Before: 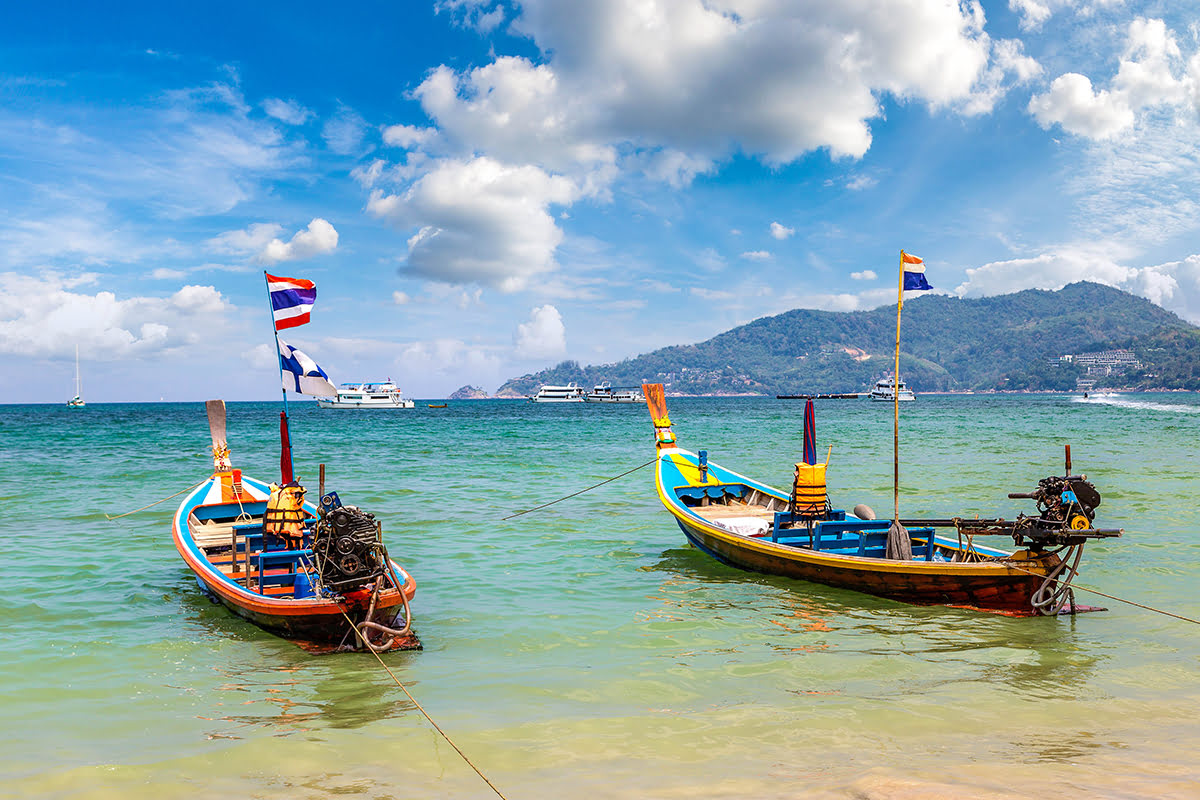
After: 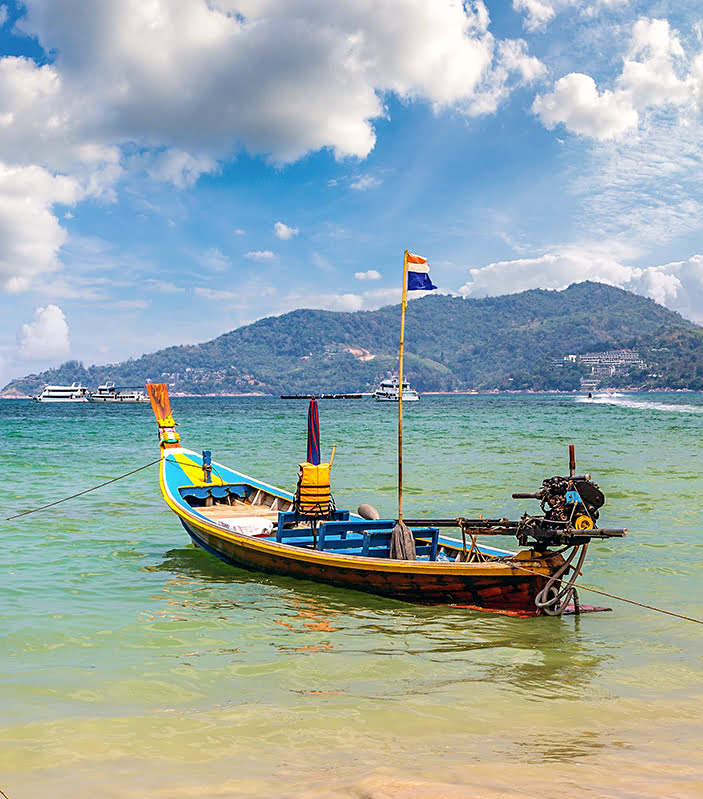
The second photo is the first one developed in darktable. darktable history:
crop: left 41.402%
color balance: lift [1, 0.998, 1.001, 1.002], gamma [1, 1.02, 1, 0.98], gain [1, 1.02, 1.003, 0.98]
sharpen: amount 0.2
